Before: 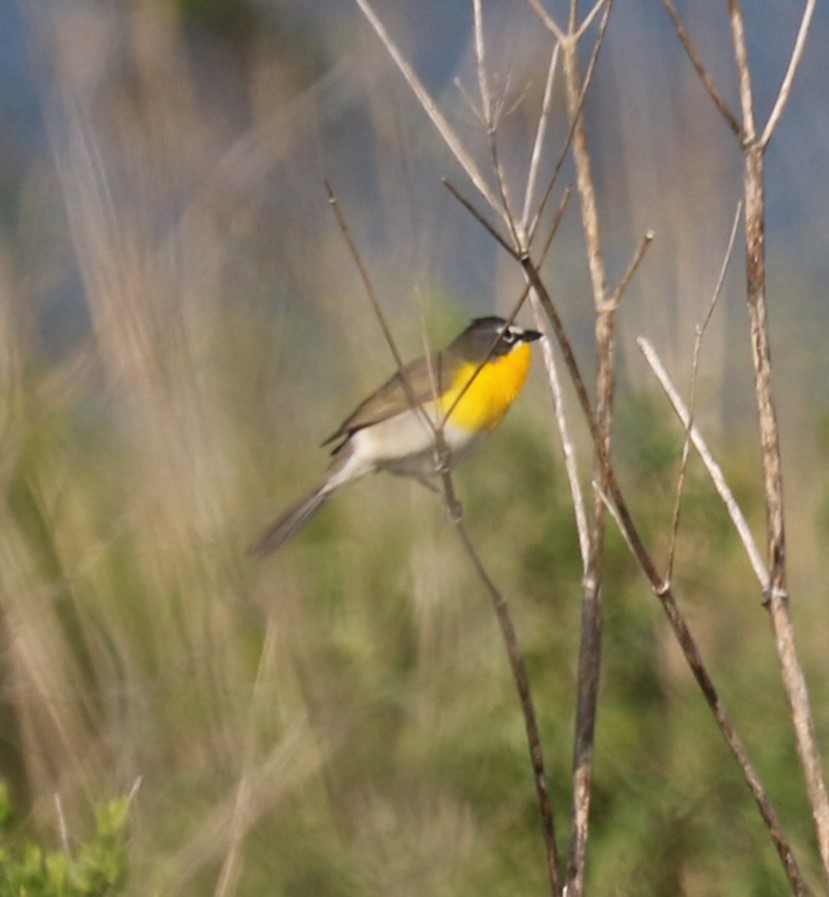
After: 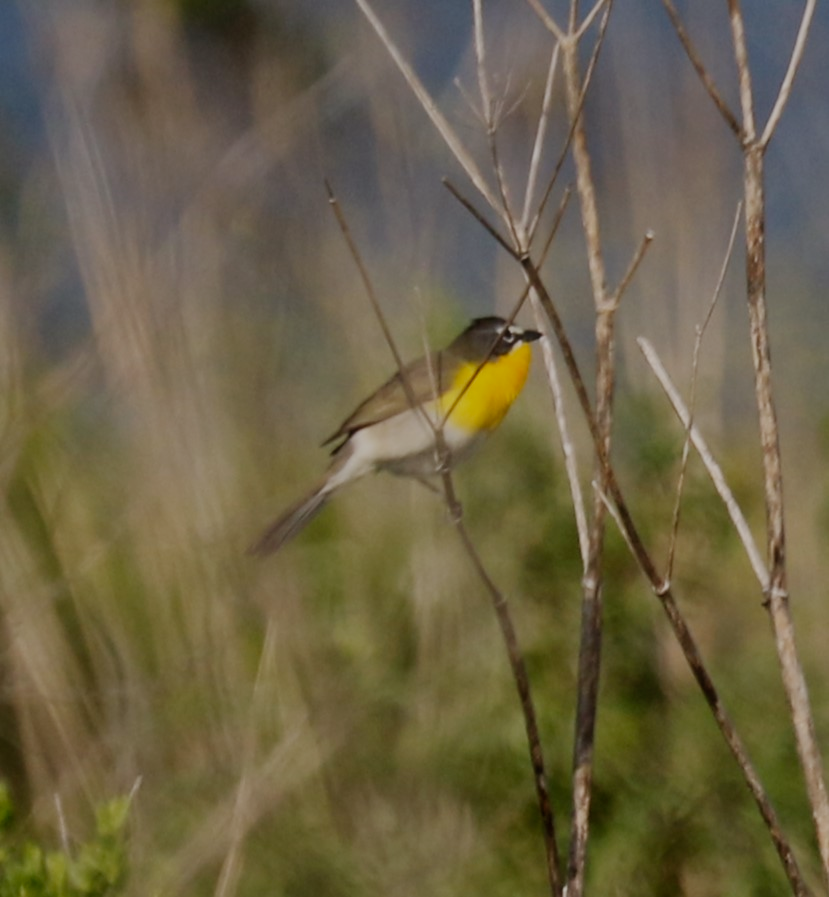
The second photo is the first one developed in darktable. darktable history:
haze removal: strength -0.114, compatibility mode true, adaptive false
filmic rgb: middle gray luminance 29.11%, black relative exposure -10.34 EV, white relative exposure 5.5 EV, target black luminance 0%, hardness 3.96, latitude 1.62%, contrast 1.131, highlights saturation mix 4.02%, shadows ↔ highlights balance 14.41%, add noise in highlights 0.001, preserve chrominance no, color science v3 (2019), use custom middle-gray values true, contrast in highlights soft
exposure: black level correction 0.001, compensate highlight preservation false
